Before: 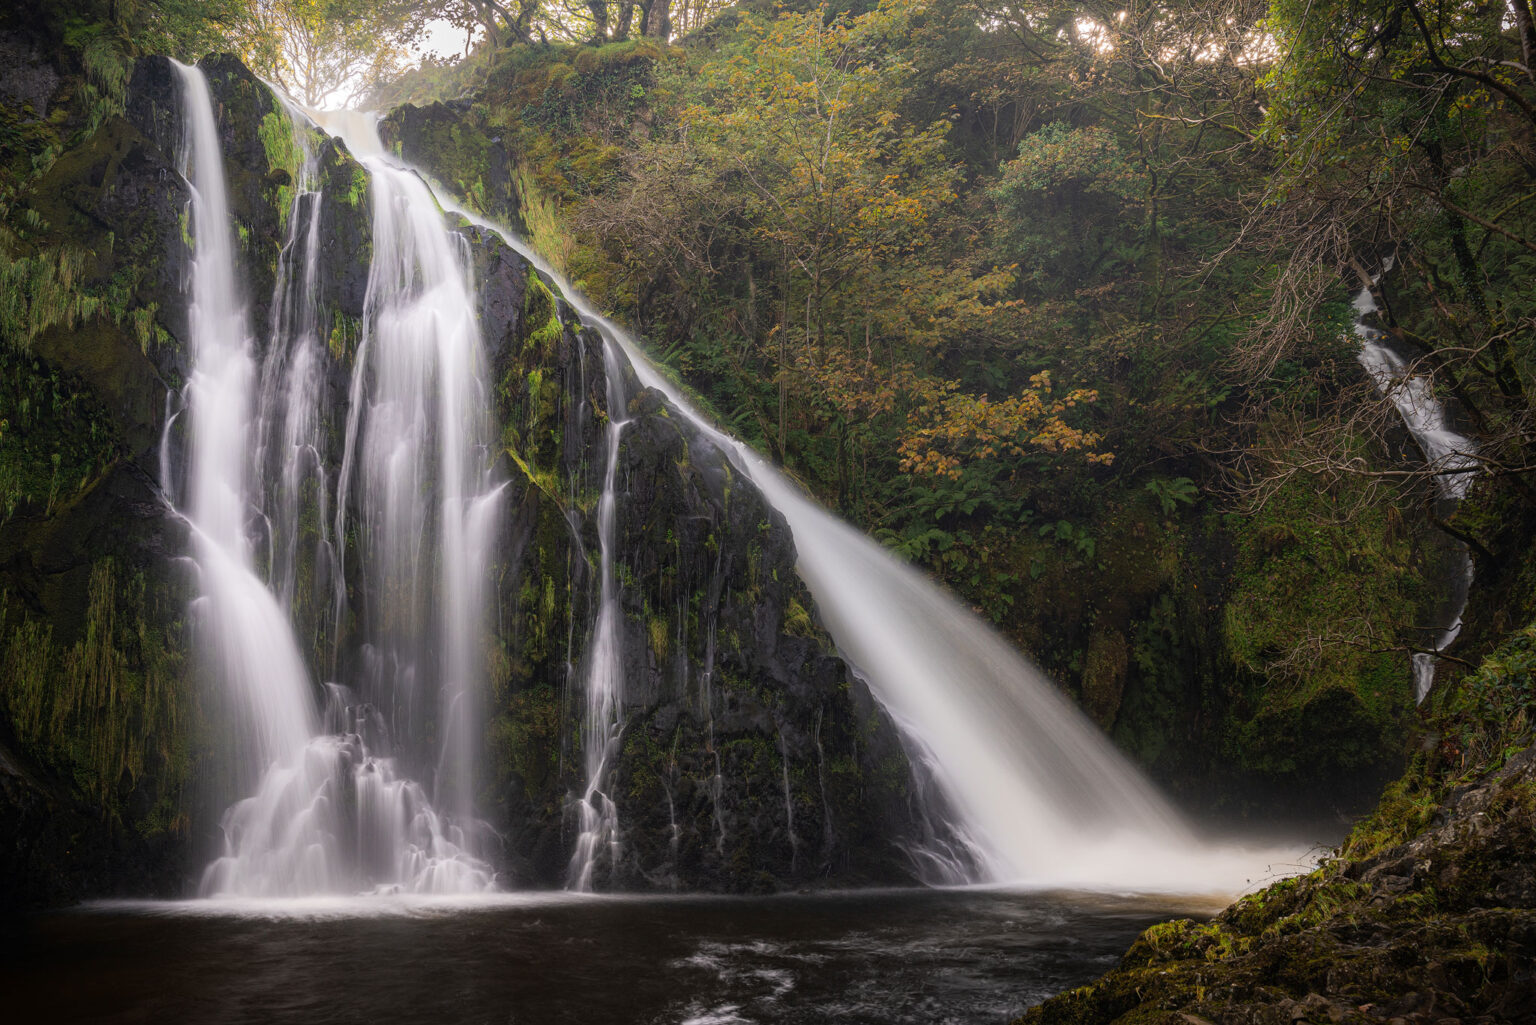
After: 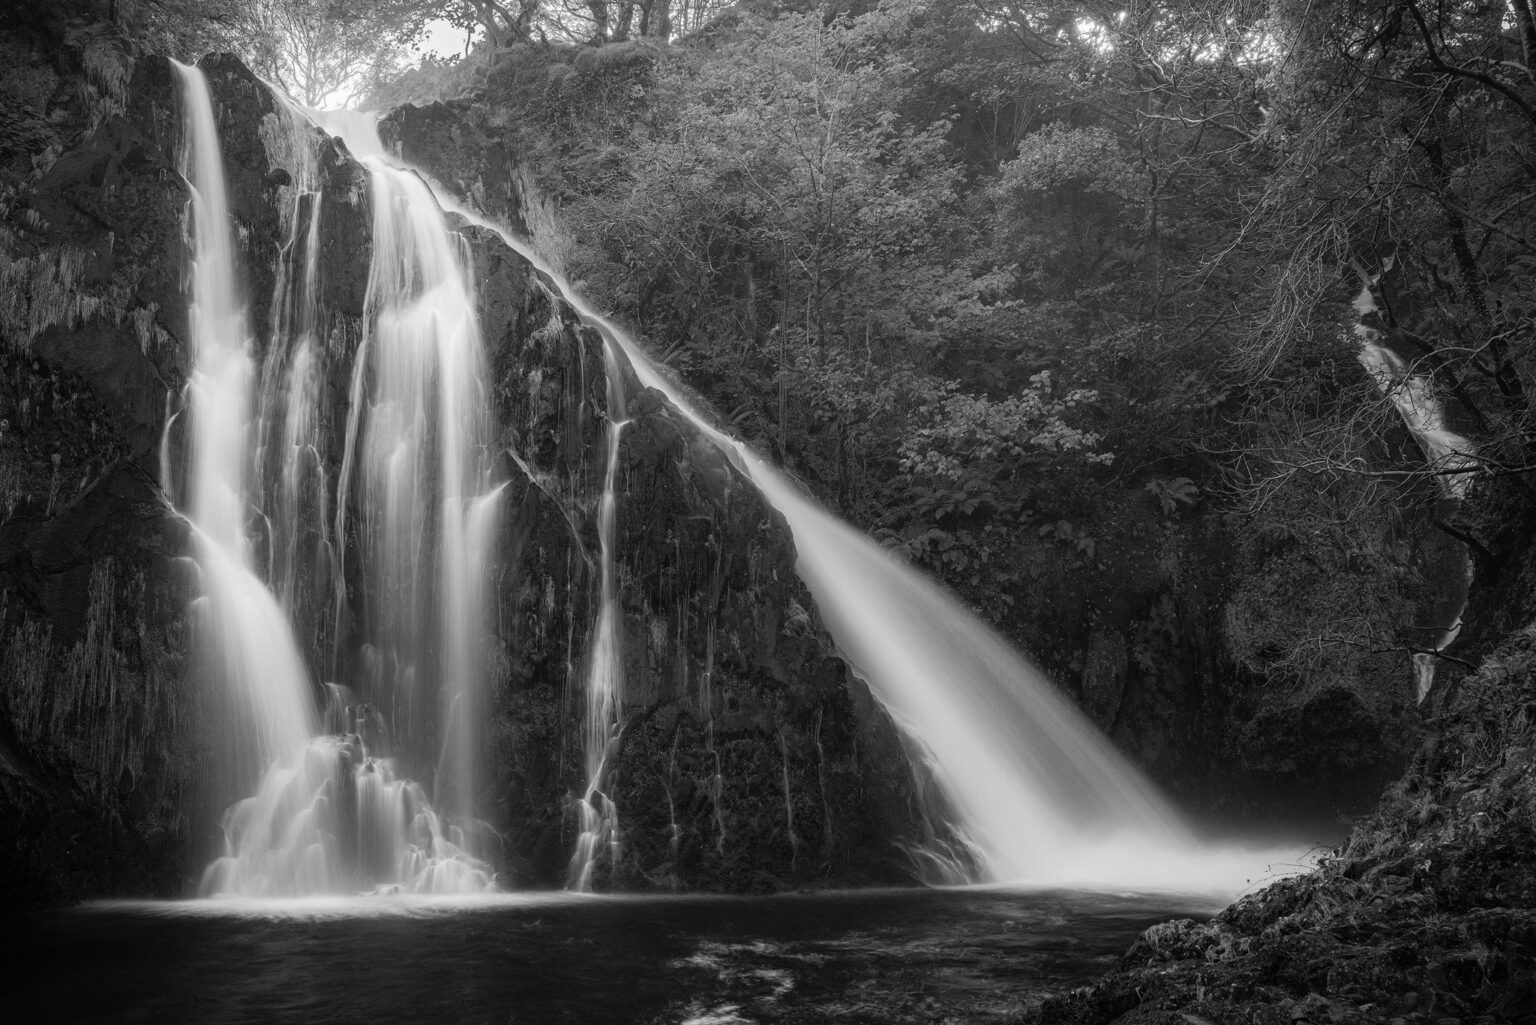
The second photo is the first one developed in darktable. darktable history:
monochrome: on, module defaults
white balance: red 0.871, blue 1.249
